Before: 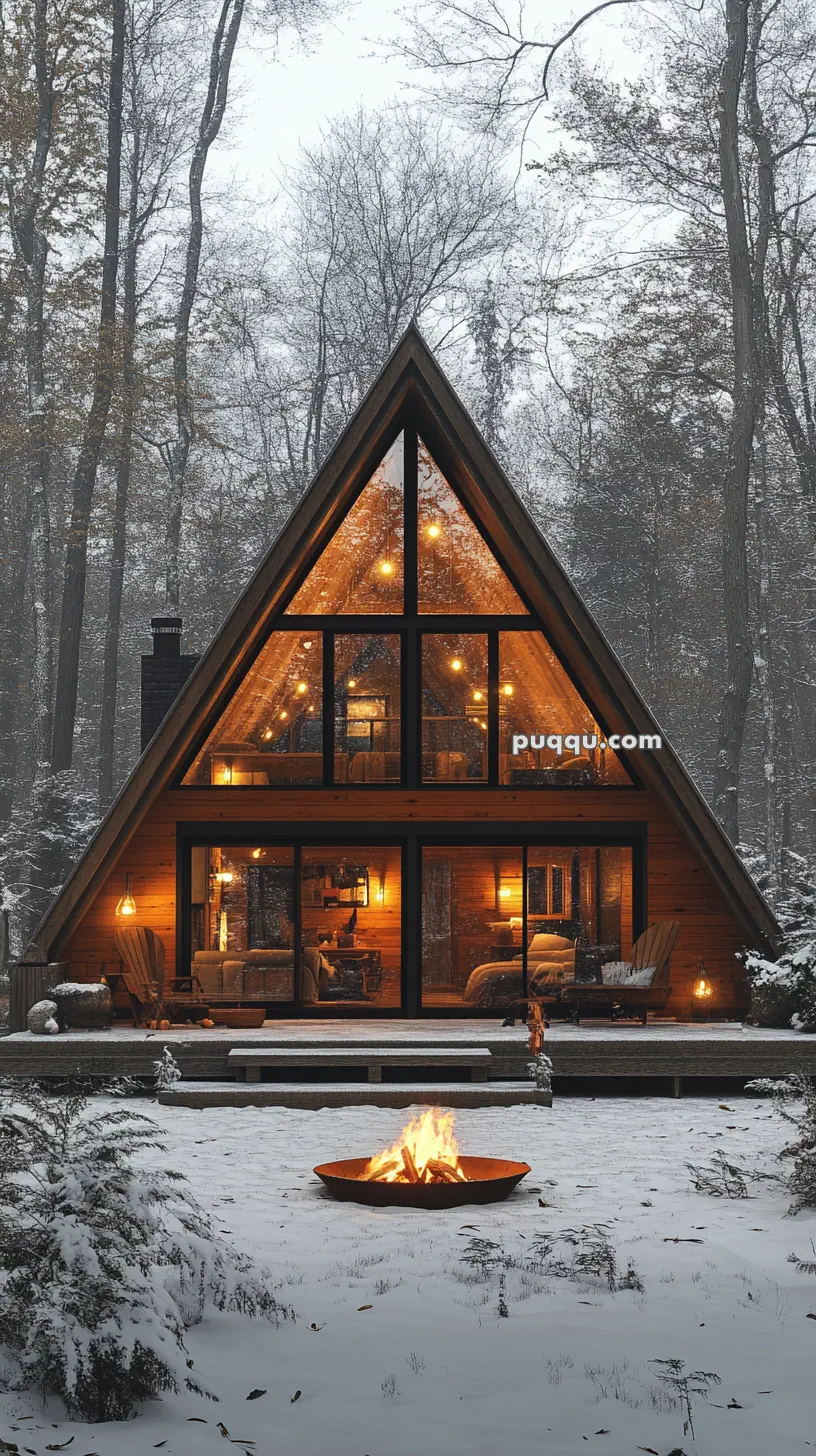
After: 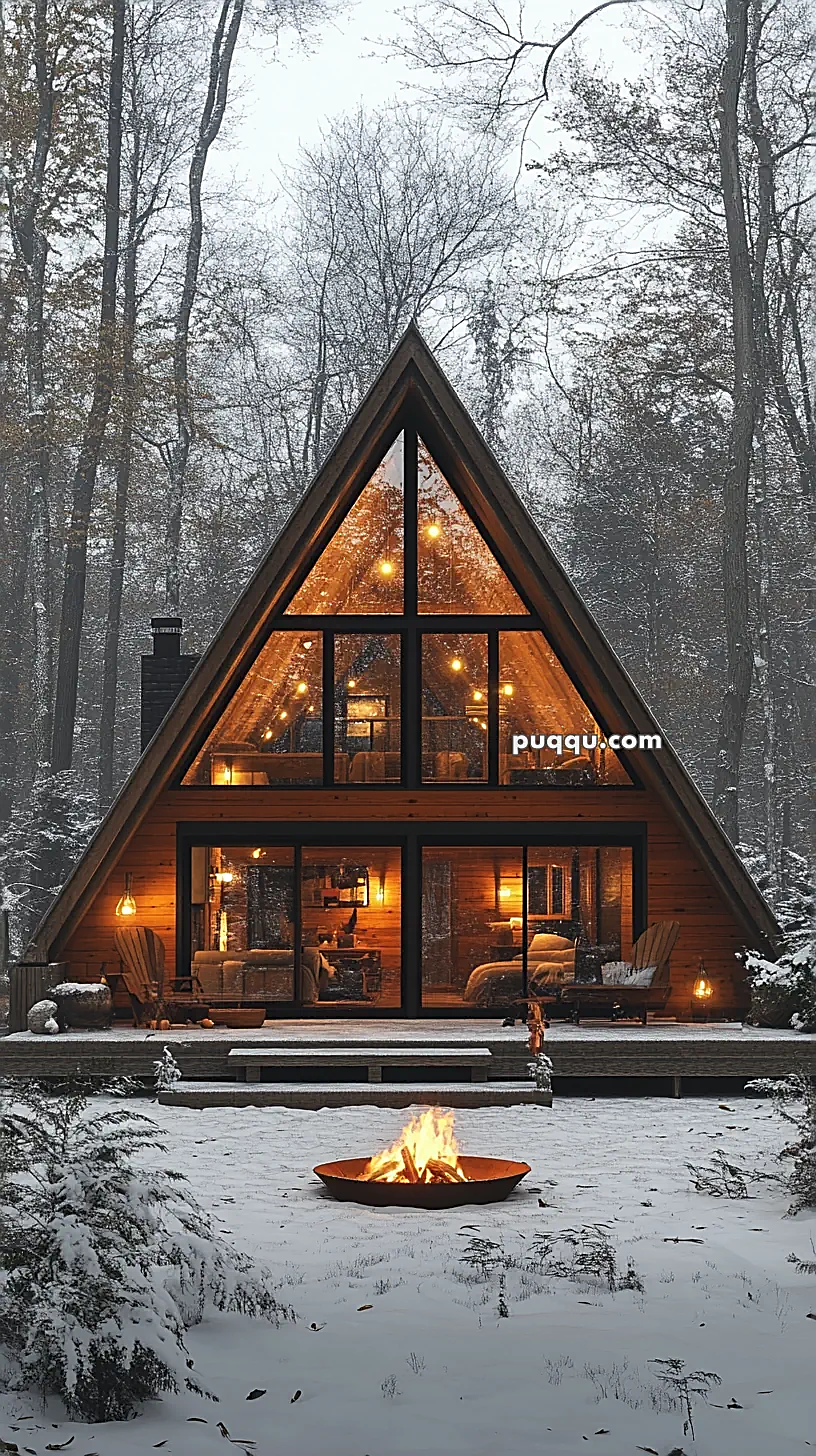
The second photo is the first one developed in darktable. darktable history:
sharpen: amount 0.746
